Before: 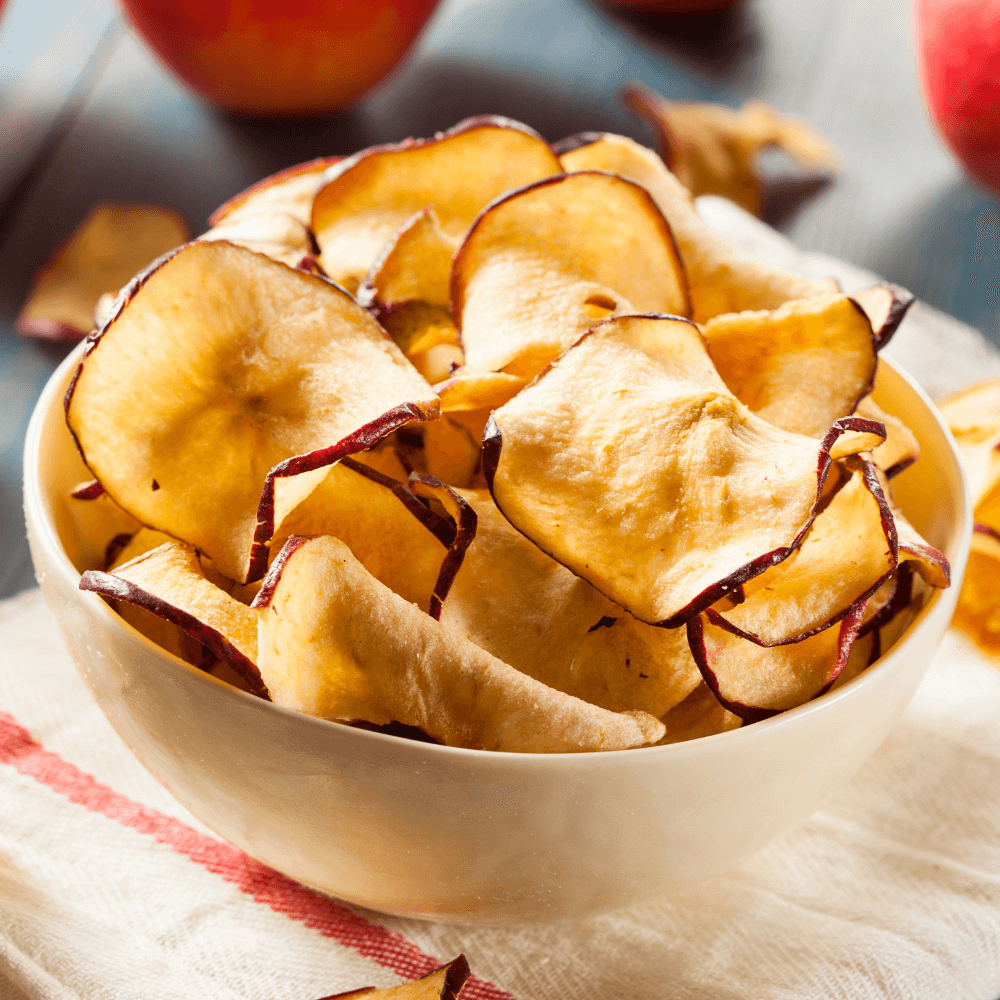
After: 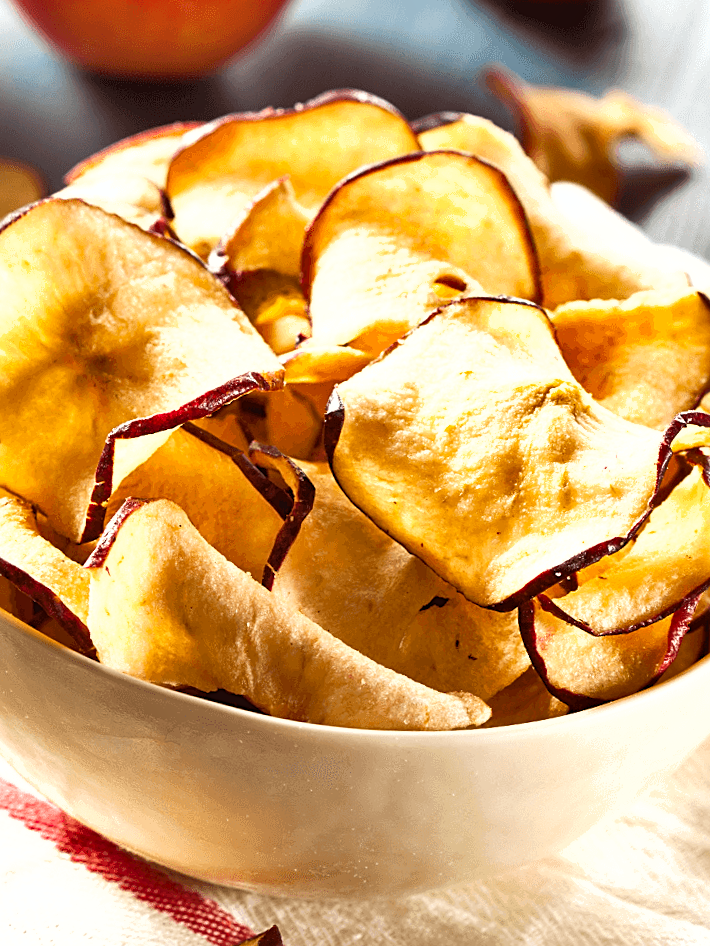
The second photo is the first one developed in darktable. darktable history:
sharpen: on, module defaults
shadows and highlights: low approximation 0.01, soften with gaussian
exposure: exposure 0.556 EV, compensate highlight preservation false
white balance: red 0.982, blue 1.018
levels: levels [0.016, 0.5, 0.996]
color zones: curves: ch0 [(0.25, 0.5) (0.428, 0.473) (0.75, 0.5)]; ch1 [(0.243, 0.479) (0.398, 0.452) (0.75, 0.5)]
crop and rotate: angle -3.27°, left 14.277%, top 0.028%, right 10.766%, bottom 0.028%
